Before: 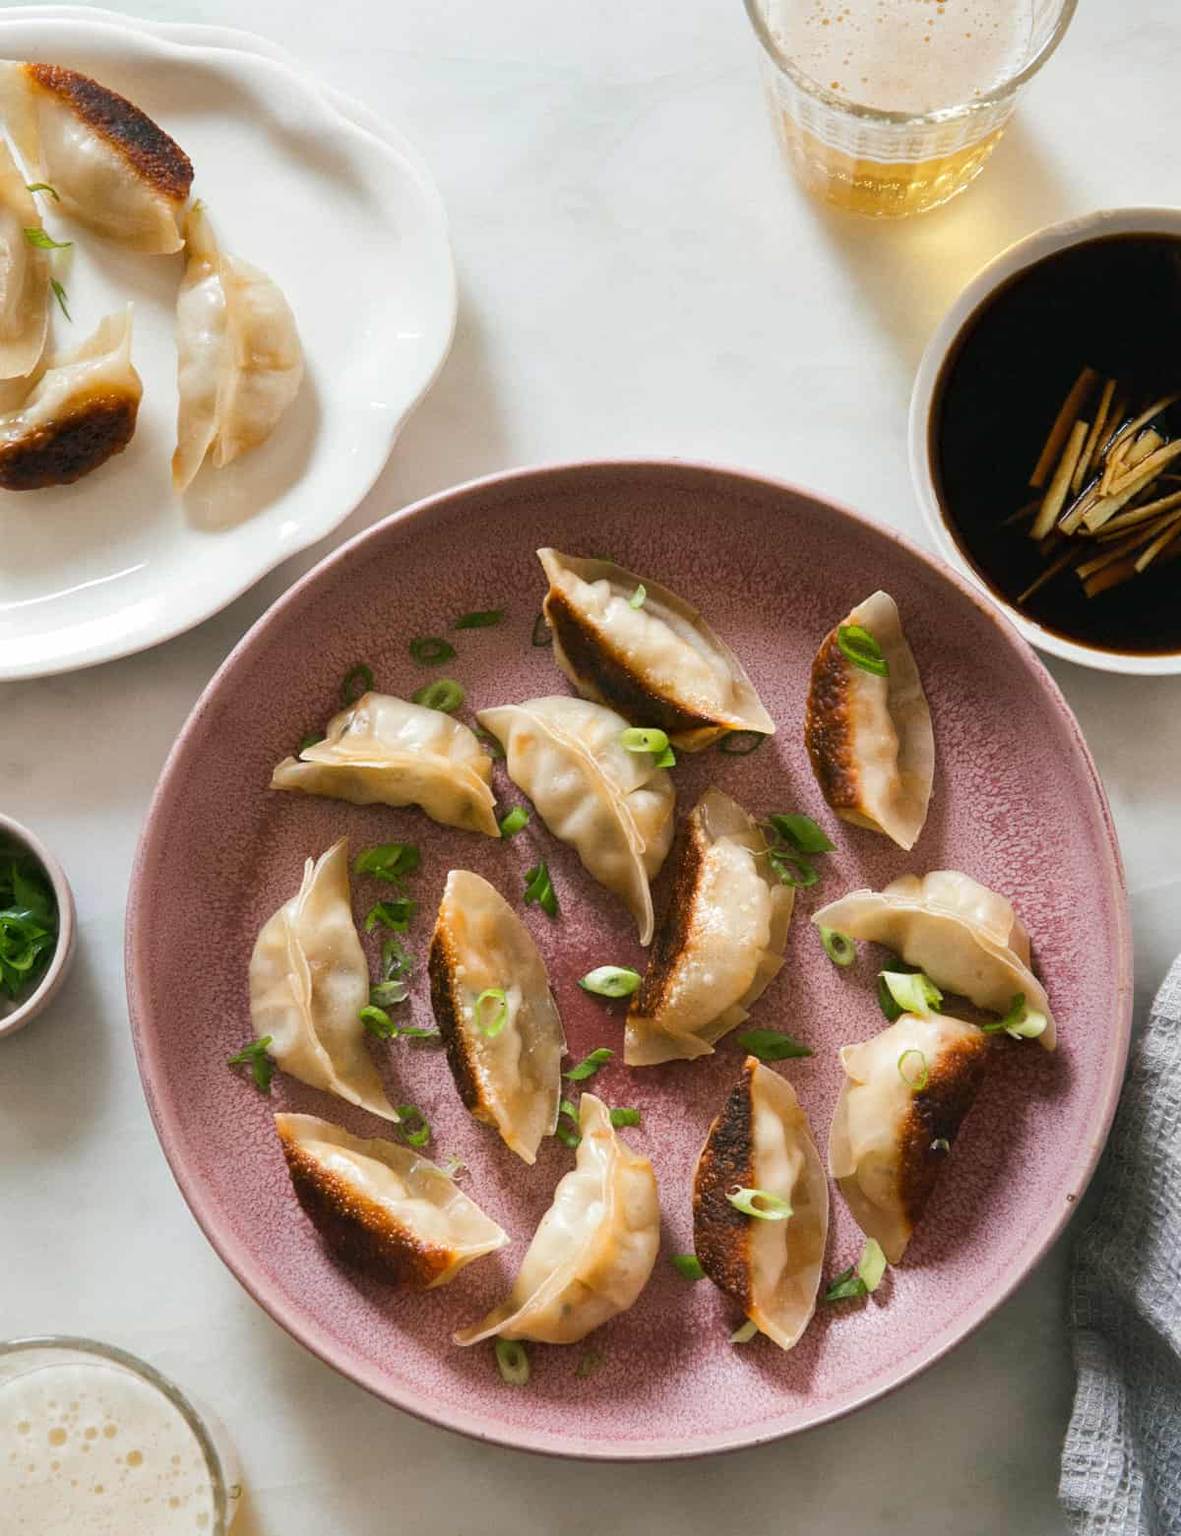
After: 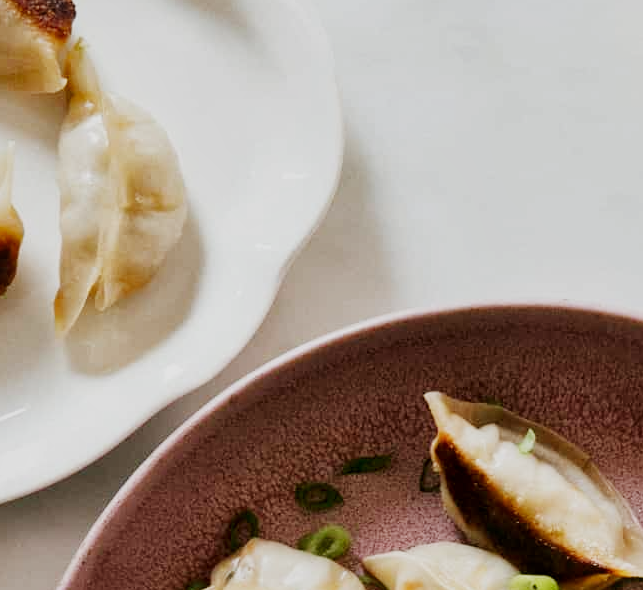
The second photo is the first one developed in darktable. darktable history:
crop: left 10.121%, top 10.631%, right 36.218%, bottom 51.526%
sigmoid: skew -0.2, preserve hue 0%, red attenuation 0.1, red rotation 0.035, green attenuation 0.1, green rotation -0.017, blue attenuation 0.15, blue rotation -0.052, base primaries Rec2020
local contrast: mode bilateral grid, contrast 20, coarseness 50, detail 144%, midtone range 0.2
